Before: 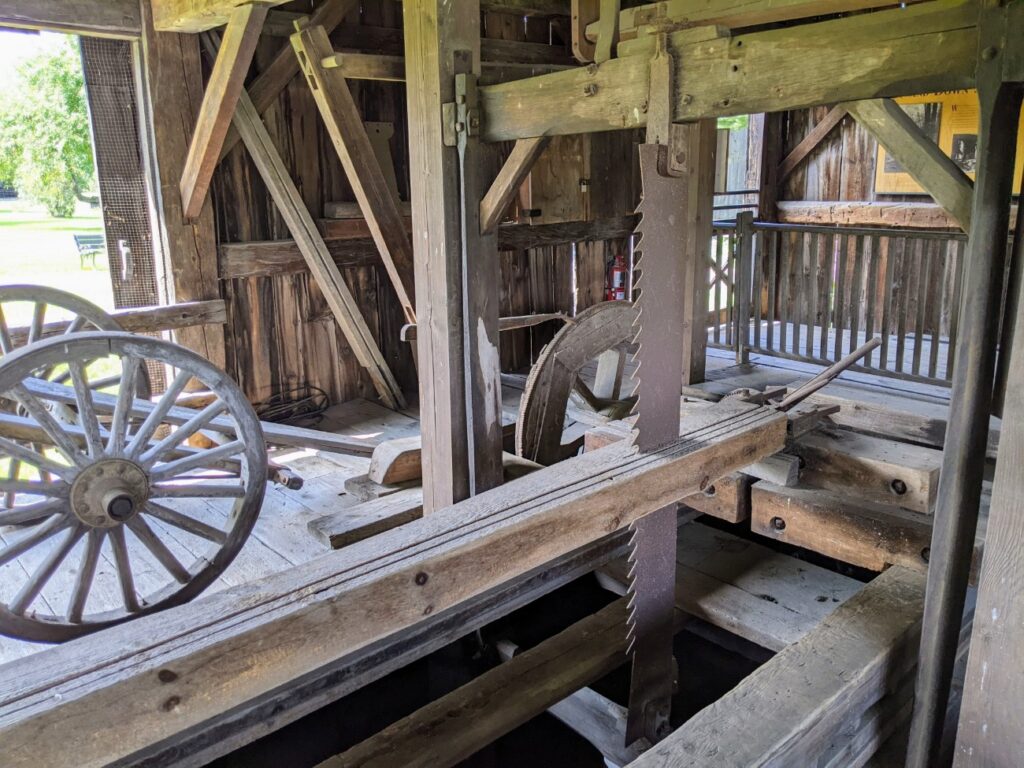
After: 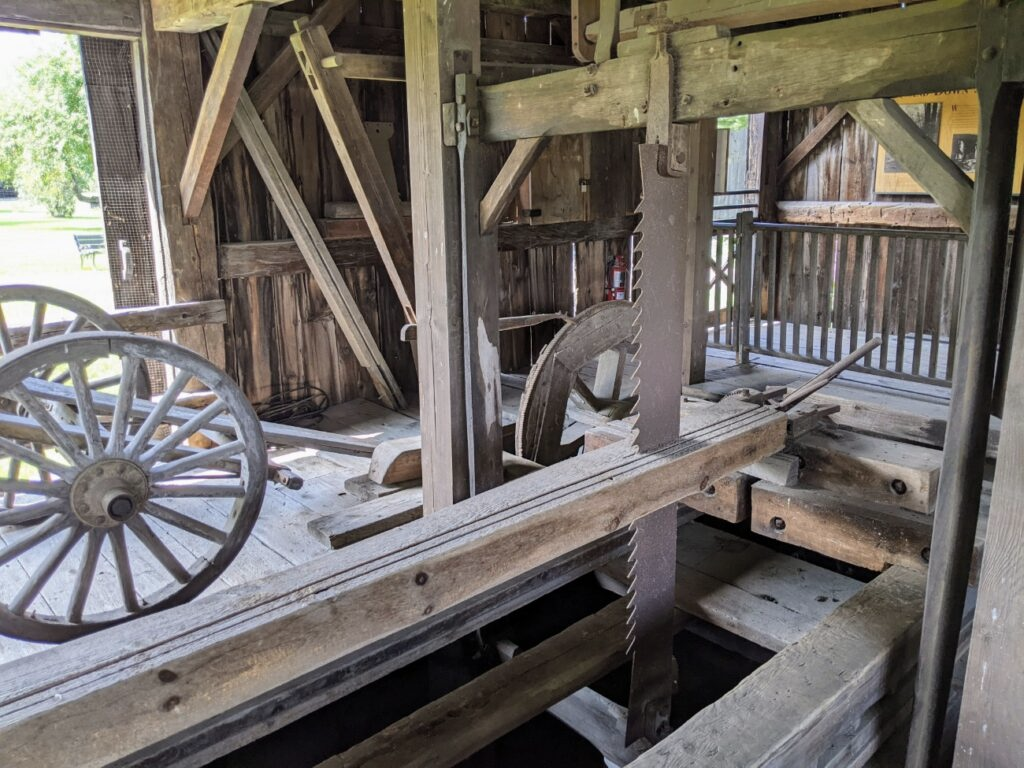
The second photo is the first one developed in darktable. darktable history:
color correction: saturation 0.8
